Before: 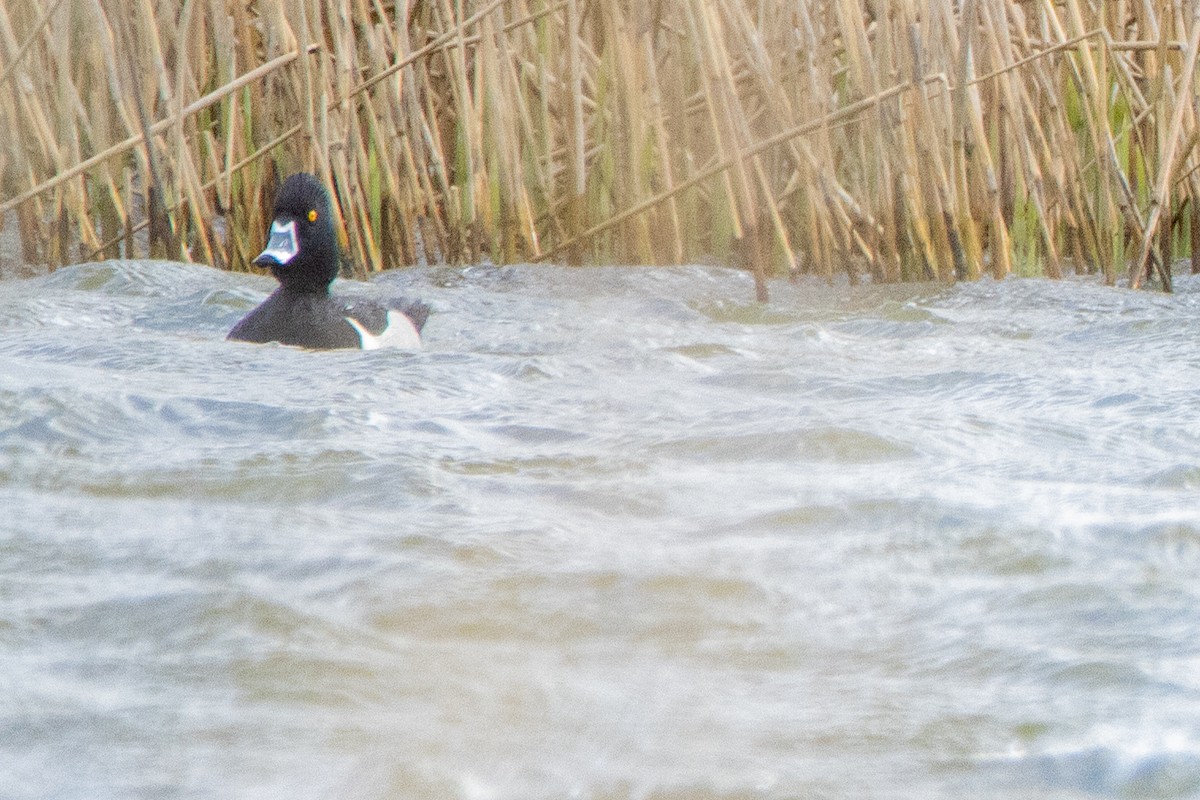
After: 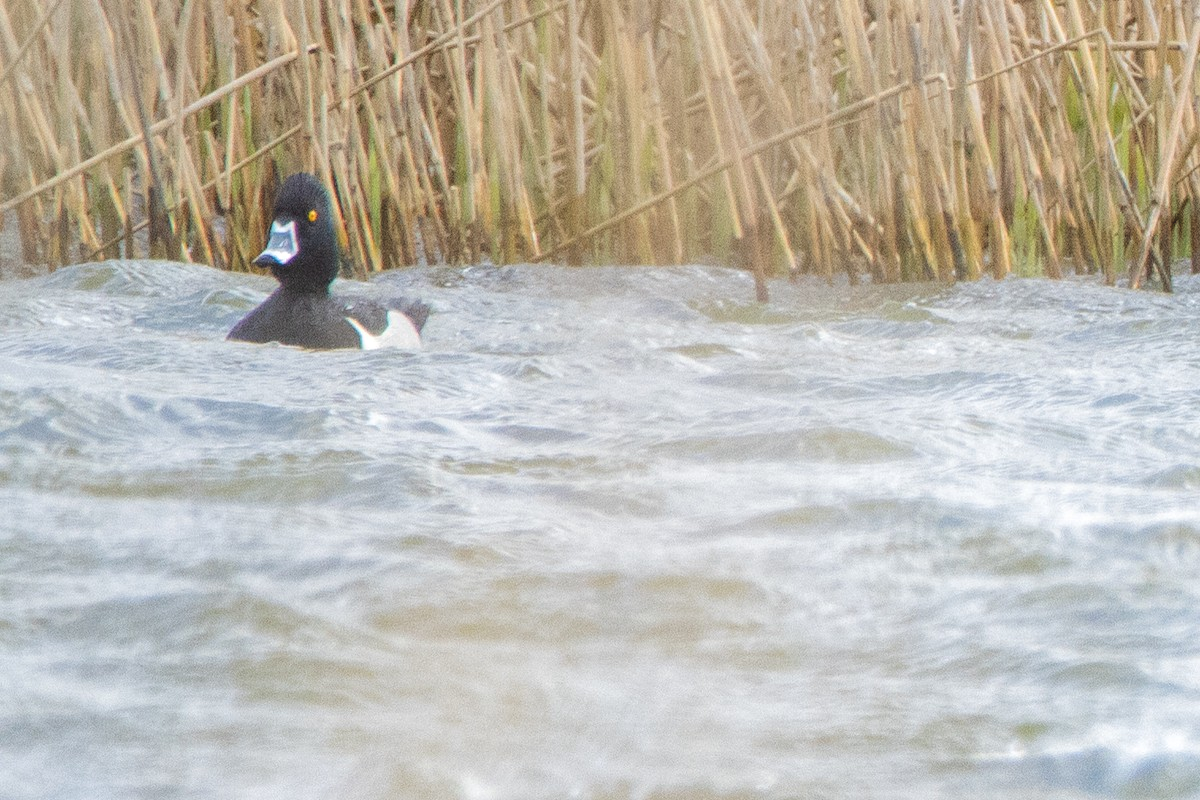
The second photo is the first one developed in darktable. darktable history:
shadows and highlights: shadows 25.23, highlights -23.68
exposure: black level correction -0.009, exposure 0.066 EV, compensate highlight preservation false
